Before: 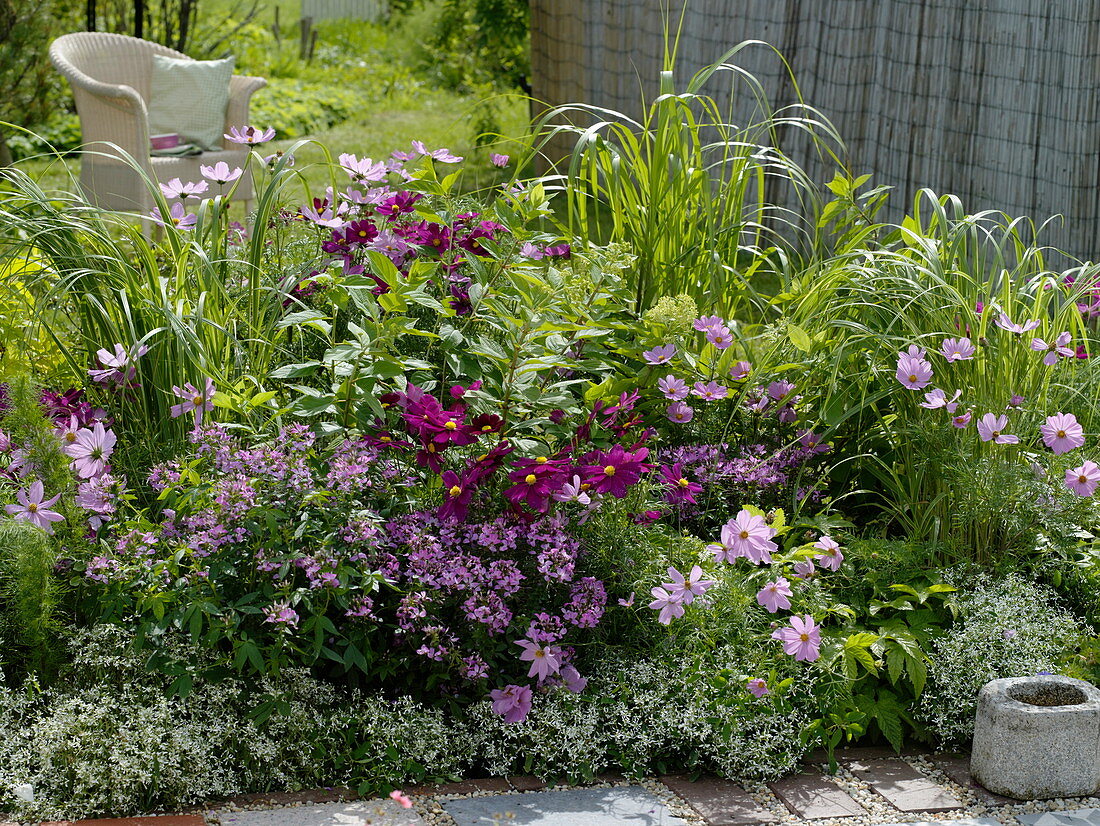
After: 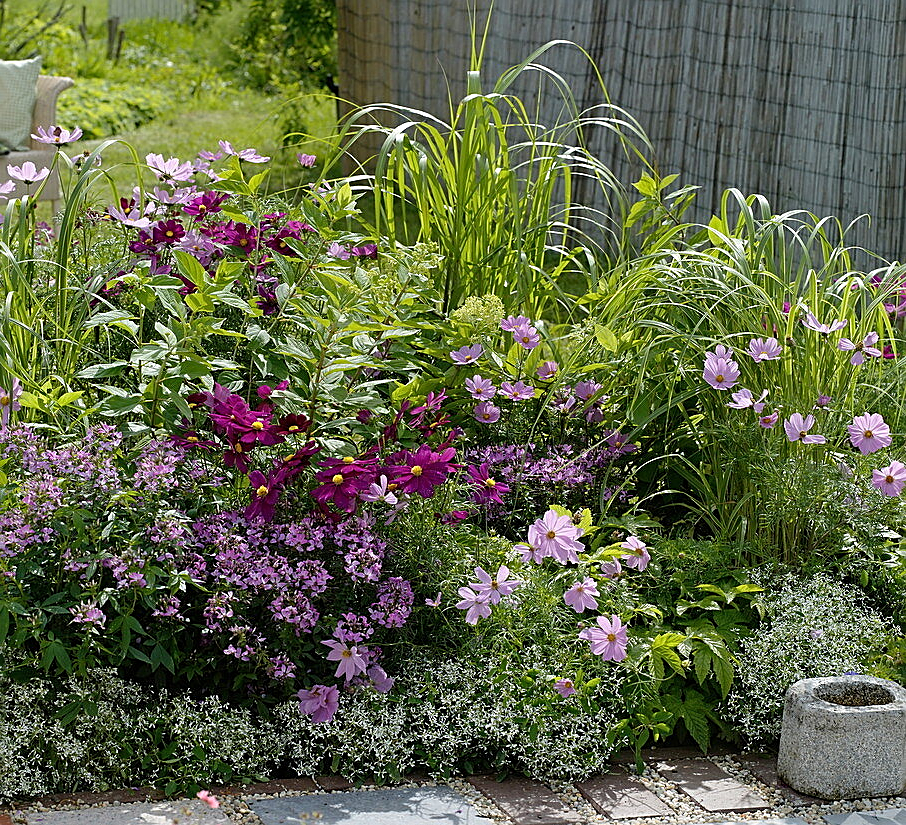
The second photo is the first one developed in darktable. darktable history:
sharpen: amount 0.59
crop: left 17.603%, bottom 0.051%
